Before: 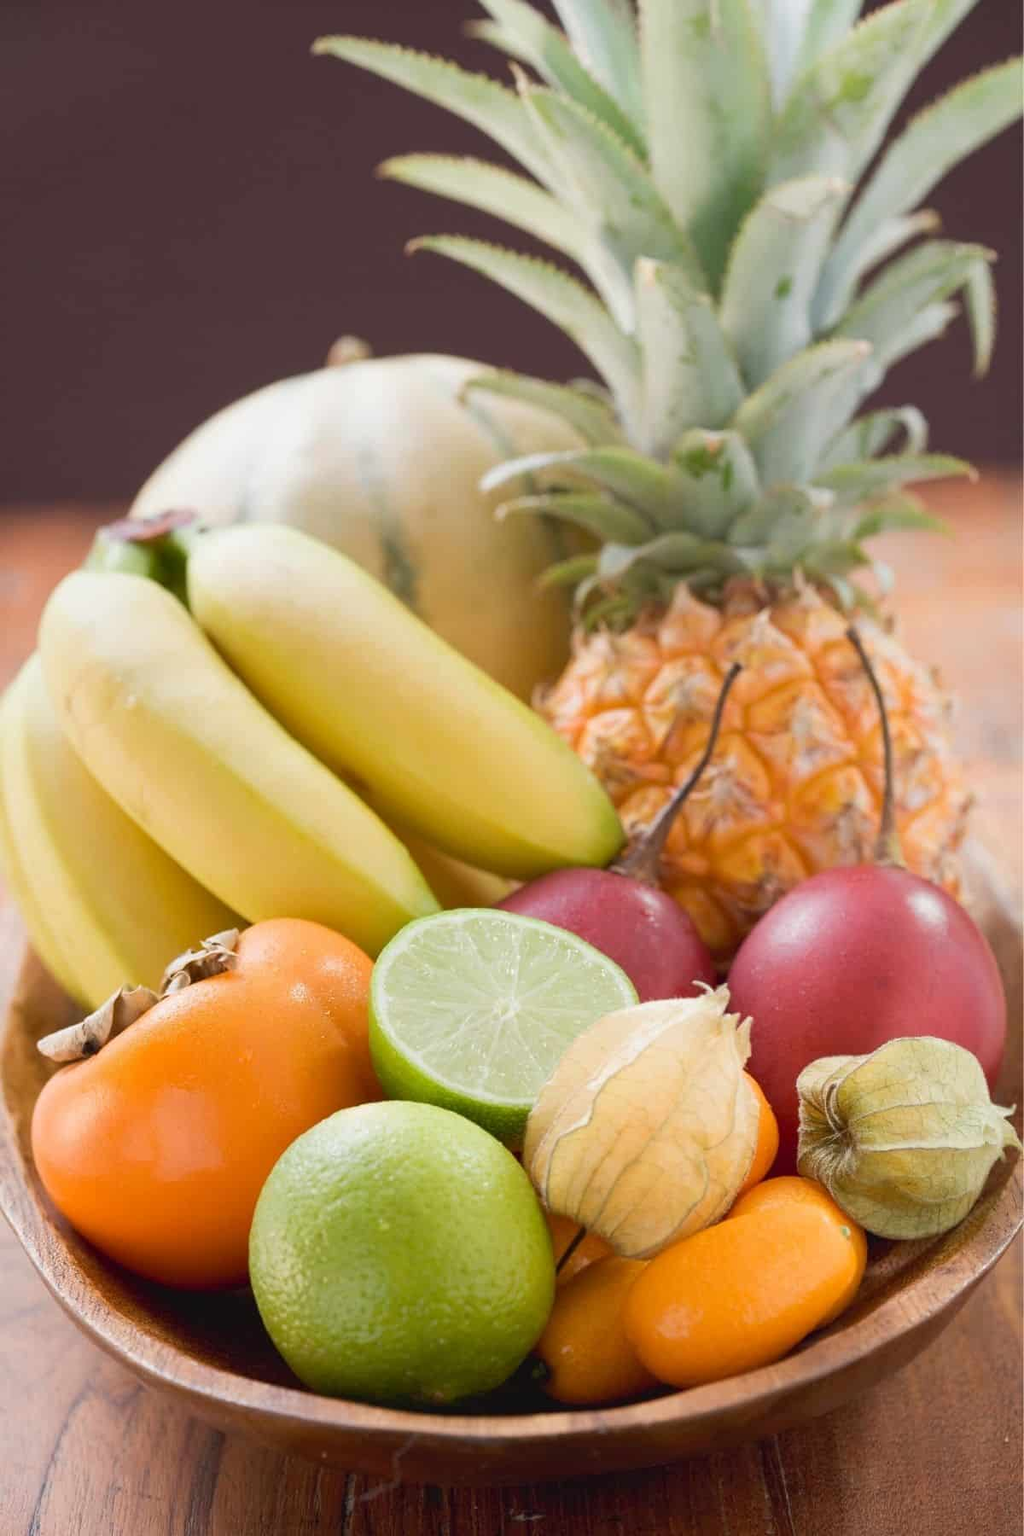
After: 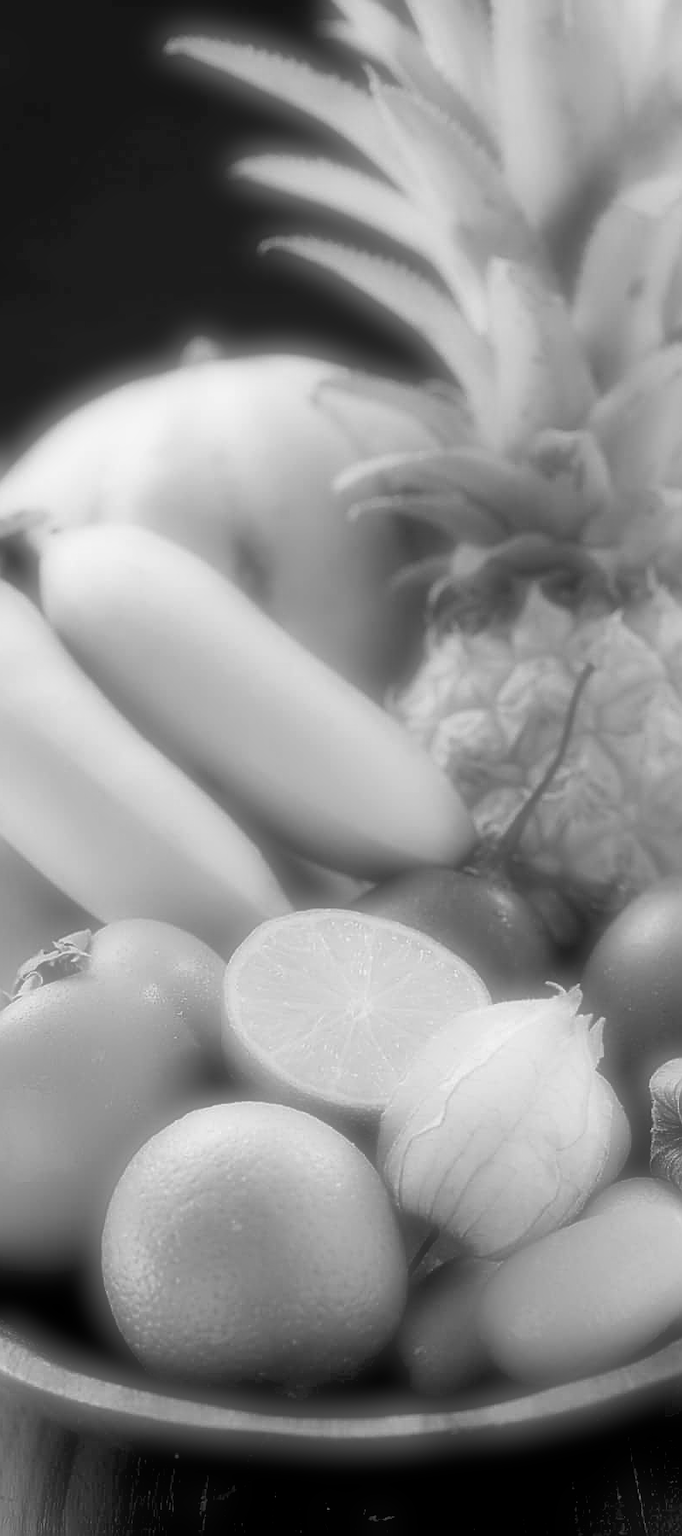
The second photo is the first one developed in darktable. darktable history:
crop and rotate: left 14.436%, right 18.898%
monochrome: a 32, b 64, size 2.3
levels: levels [0.055, 0.477, 0.9]
exposure: black level correction 0.029, exposure -0.073 EV, compensate highlight preservation false
shadows and highlights: radius 121.13, shadows 21.4, white point adjustment -9.72, highlights -14.39, soften with gaussian
sharpen: radius 1.4, amount 1.25, threshold 0.7
velvia: on, module defaults
soften: on, module defaults
